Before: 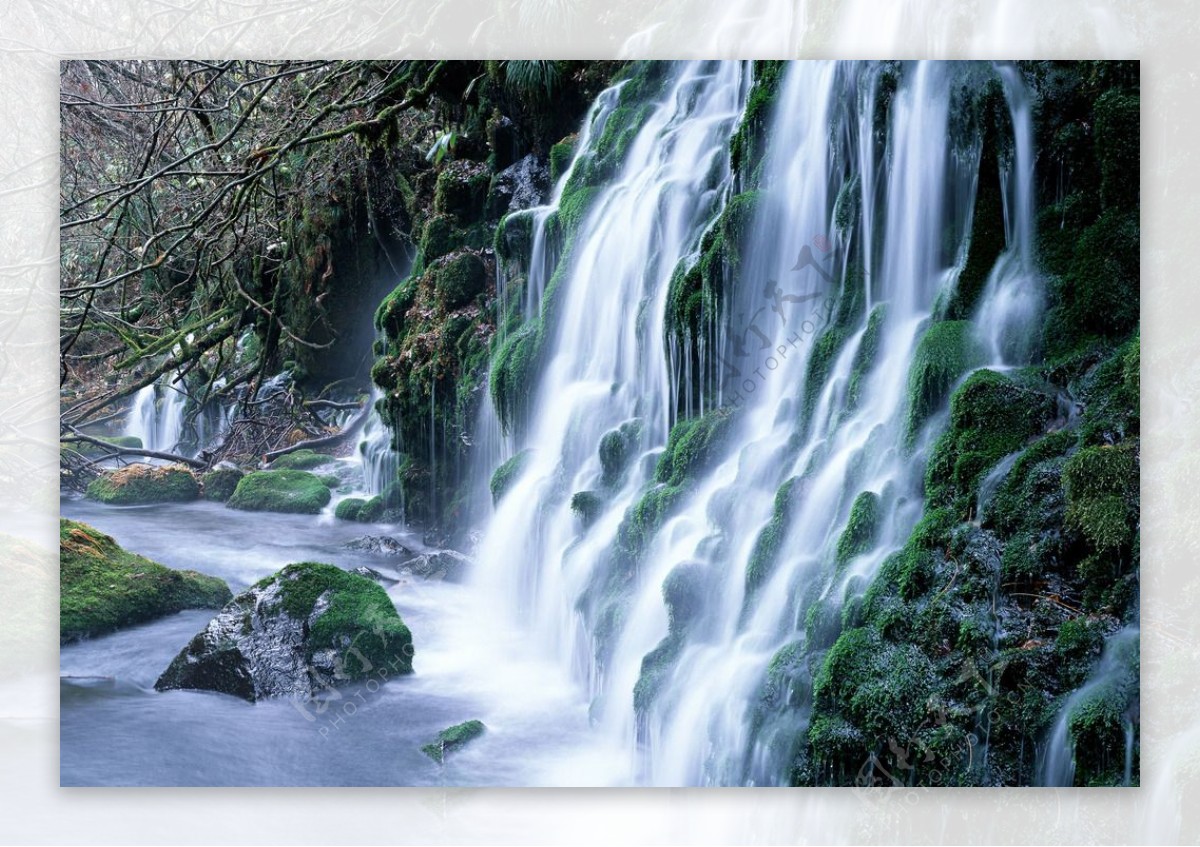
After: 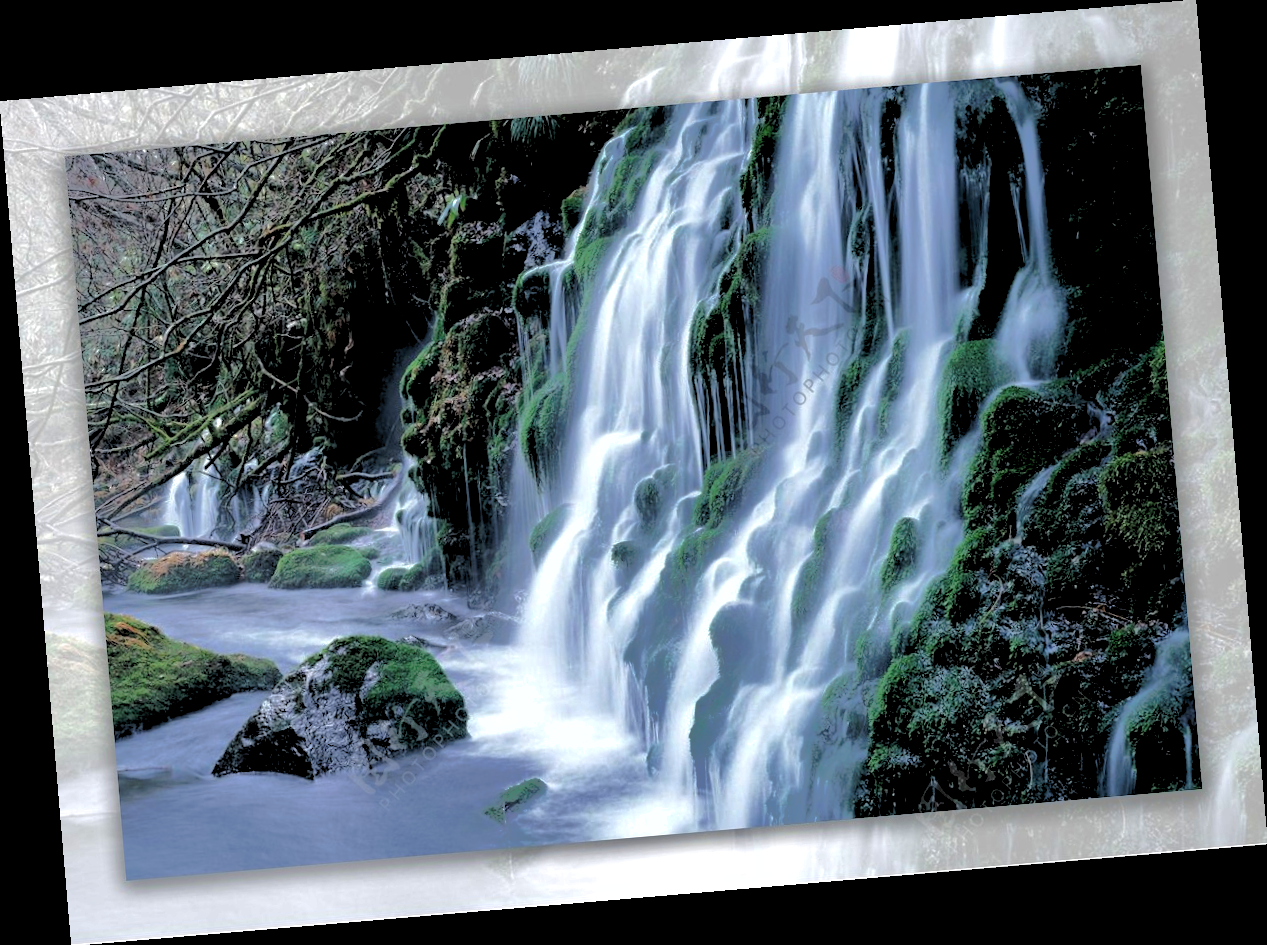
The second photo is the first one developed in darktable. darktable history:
shadows and highlights: shadows -19.91, highlights -73.15
rgb levels: levels [[0.029, 0.461, 0.922], [0, 0.5, 1], [0, 0.5, 1]]
tone curve: curves: ch0 [(0, 0) (0.003, 0.013) (0.011, 0.017) (0.025, 0.028) (0.044, 0.049) (0.069, 0.07) (0.1, 0.103) (0.136, 0.143) (0.177, 0.186) (0.224, 0.232) (0.277, 0.282) (0.335, 0.333) (0.399, 0.405) (0.468, 0.477) (0.543, 0.54) (0.623, 0.627) (0.709, 0.709) (0.801, 0.798) (0.898, 0.902) (1, 1)], preserve colors none
rotate and perspective: rotation -4.86°, automatic cropping off
